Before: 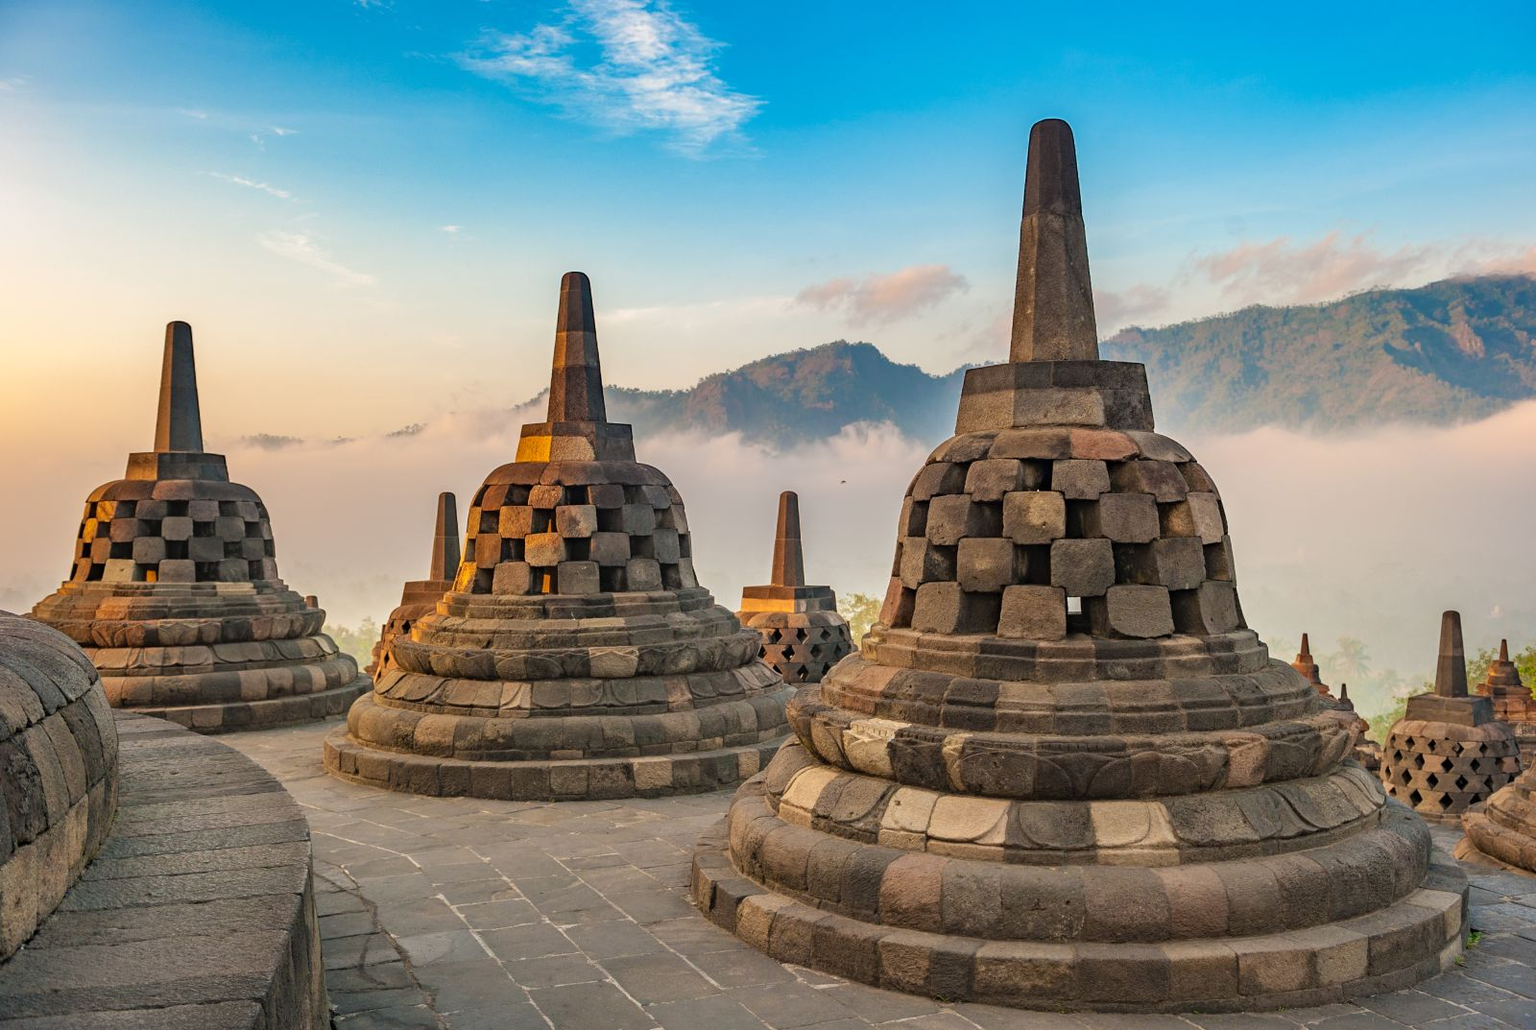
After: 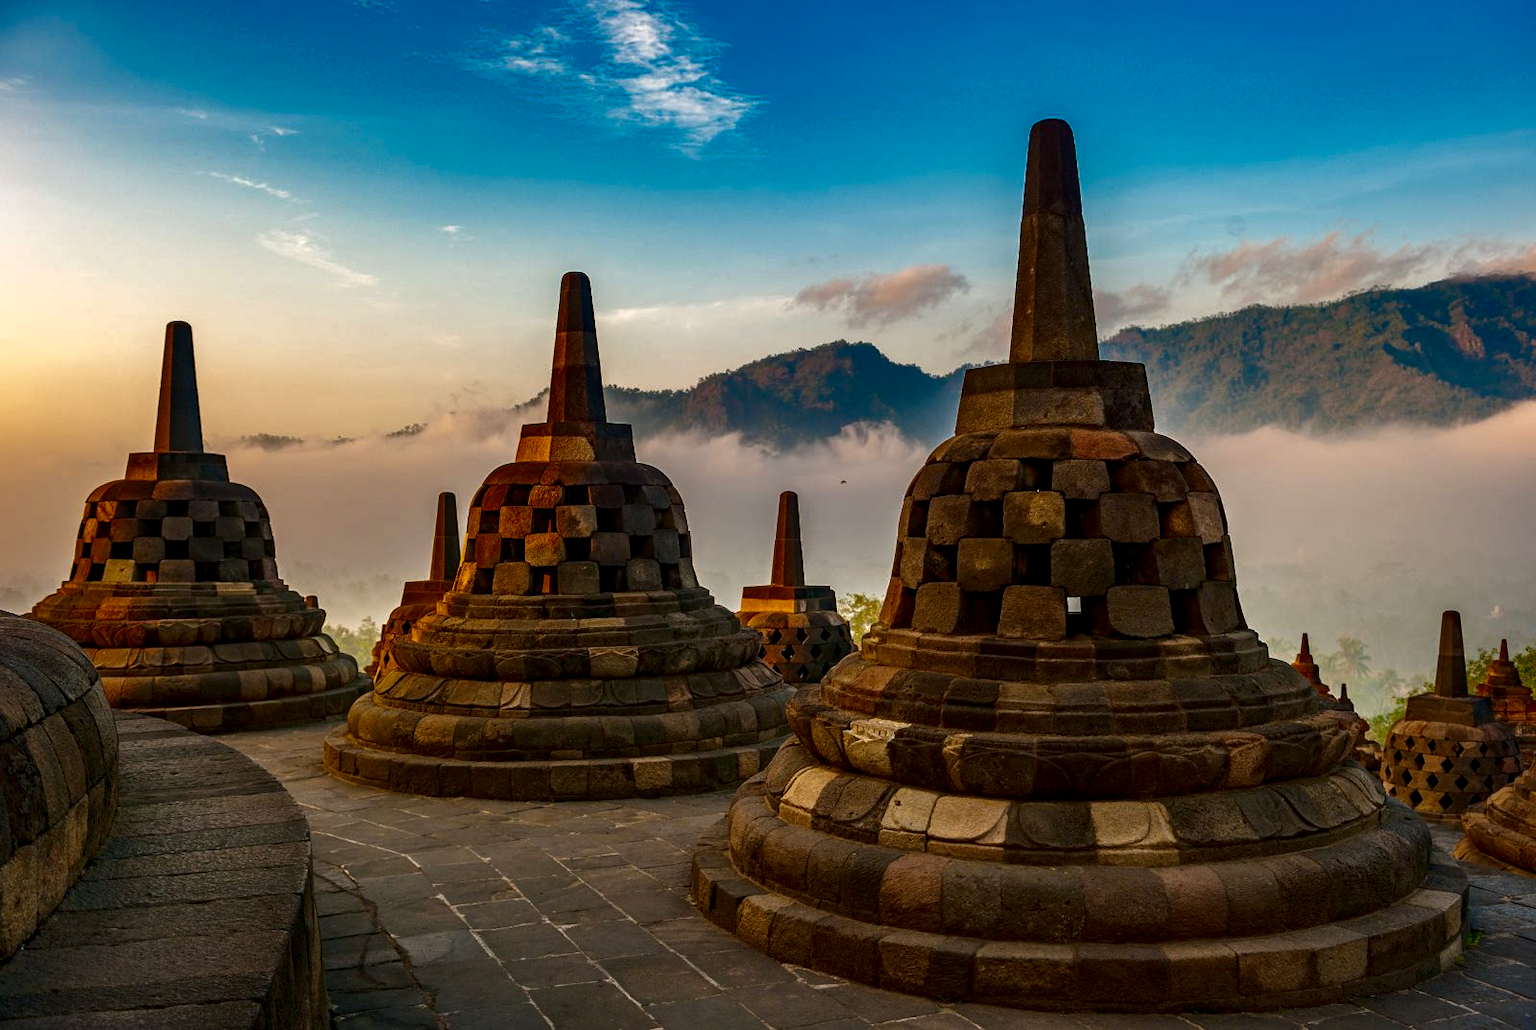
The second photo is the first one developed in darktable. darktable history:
color balance rgb: perceptual saturation grading › global saturation 29.827%, contrast 4.235%
contrast brightness saturation: brightness -0.534
local contrast: highlights 107%, shadows 98%, detail 120%, midtone range 0.2
